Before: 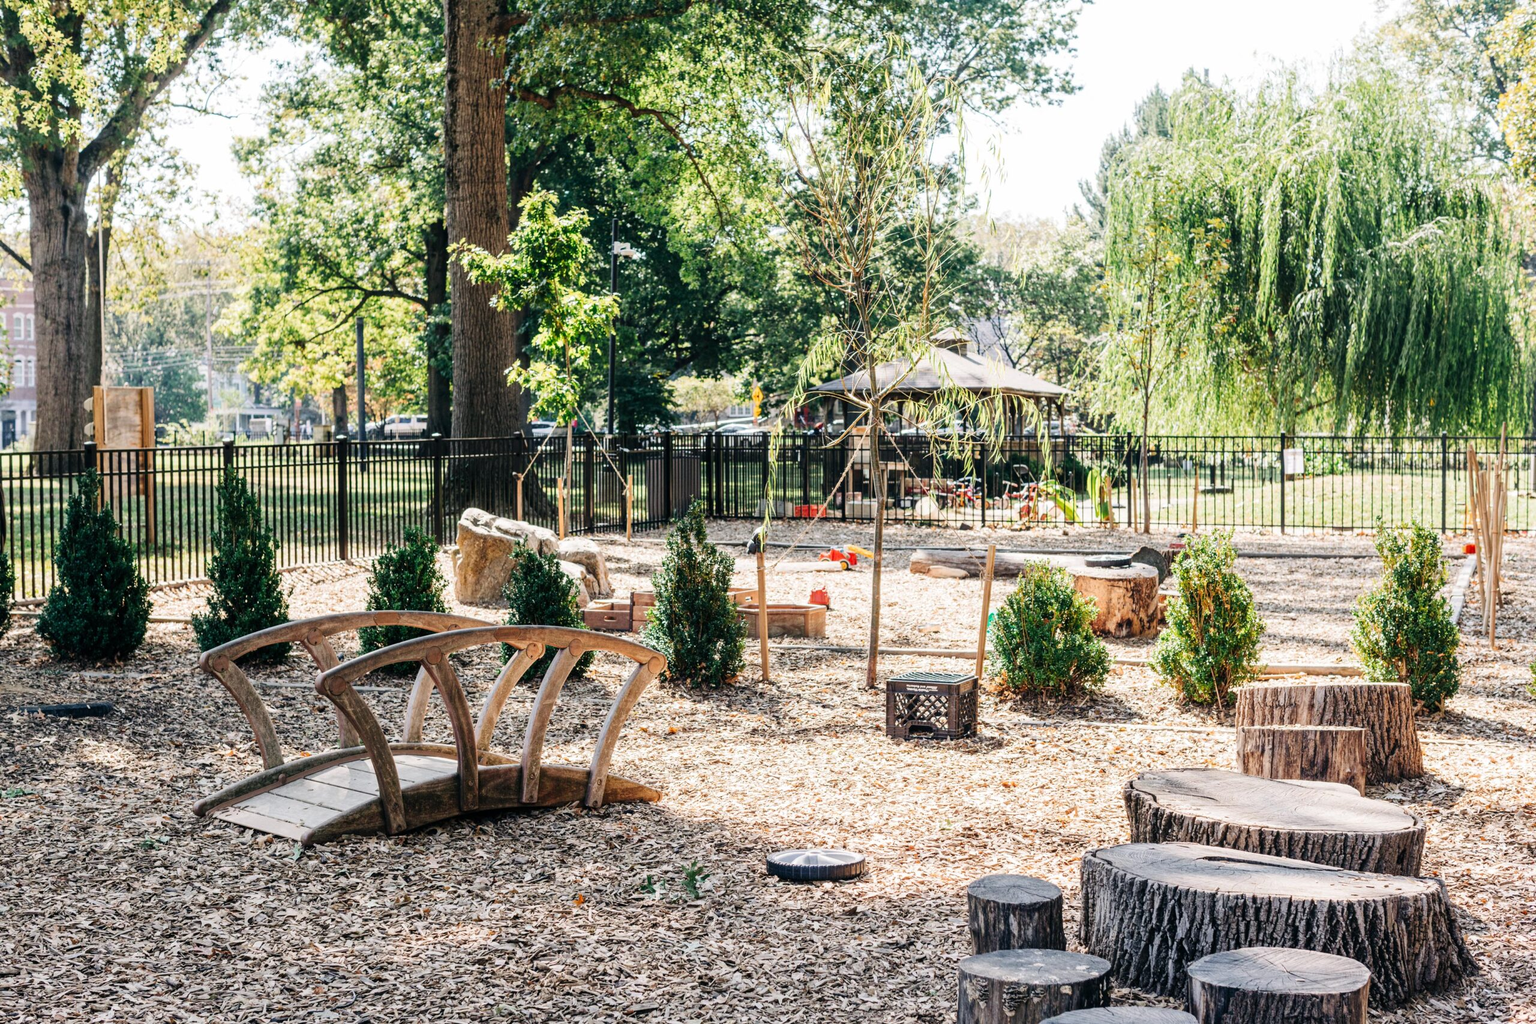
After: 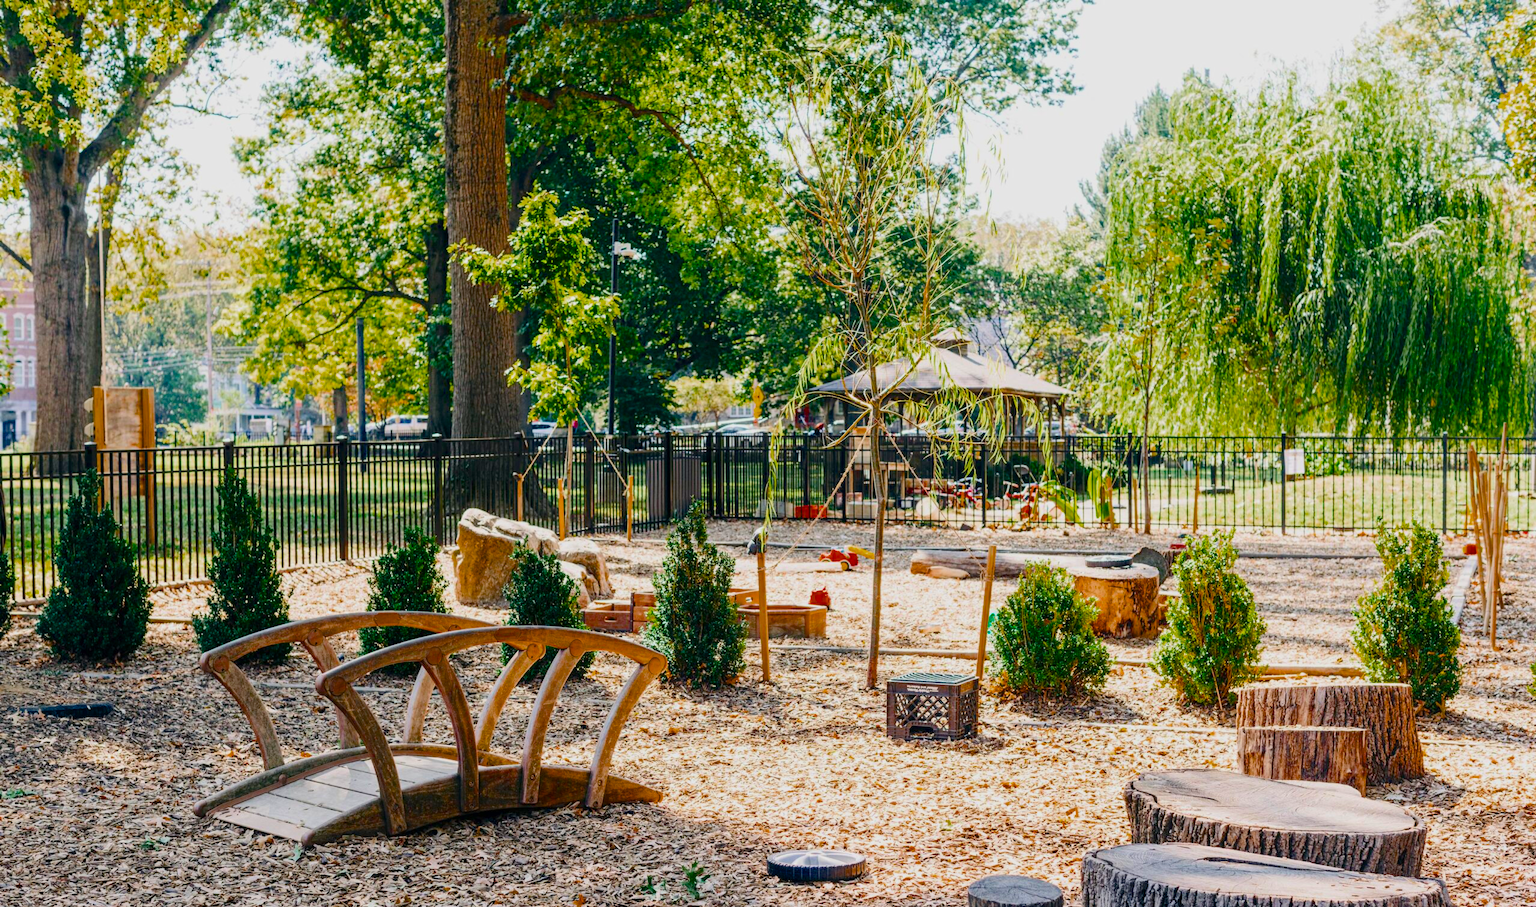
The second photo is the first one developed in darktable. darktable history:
color balance rgb: linear chroma grading › global chroma 14.454%, perceptual saturation grading › global saturation 42.943%, global vibrance -8.534%, contrast -13.396%, saturation formula JzAzBz (2021)
crop and rotate: top 0%, bottom 11.417%
